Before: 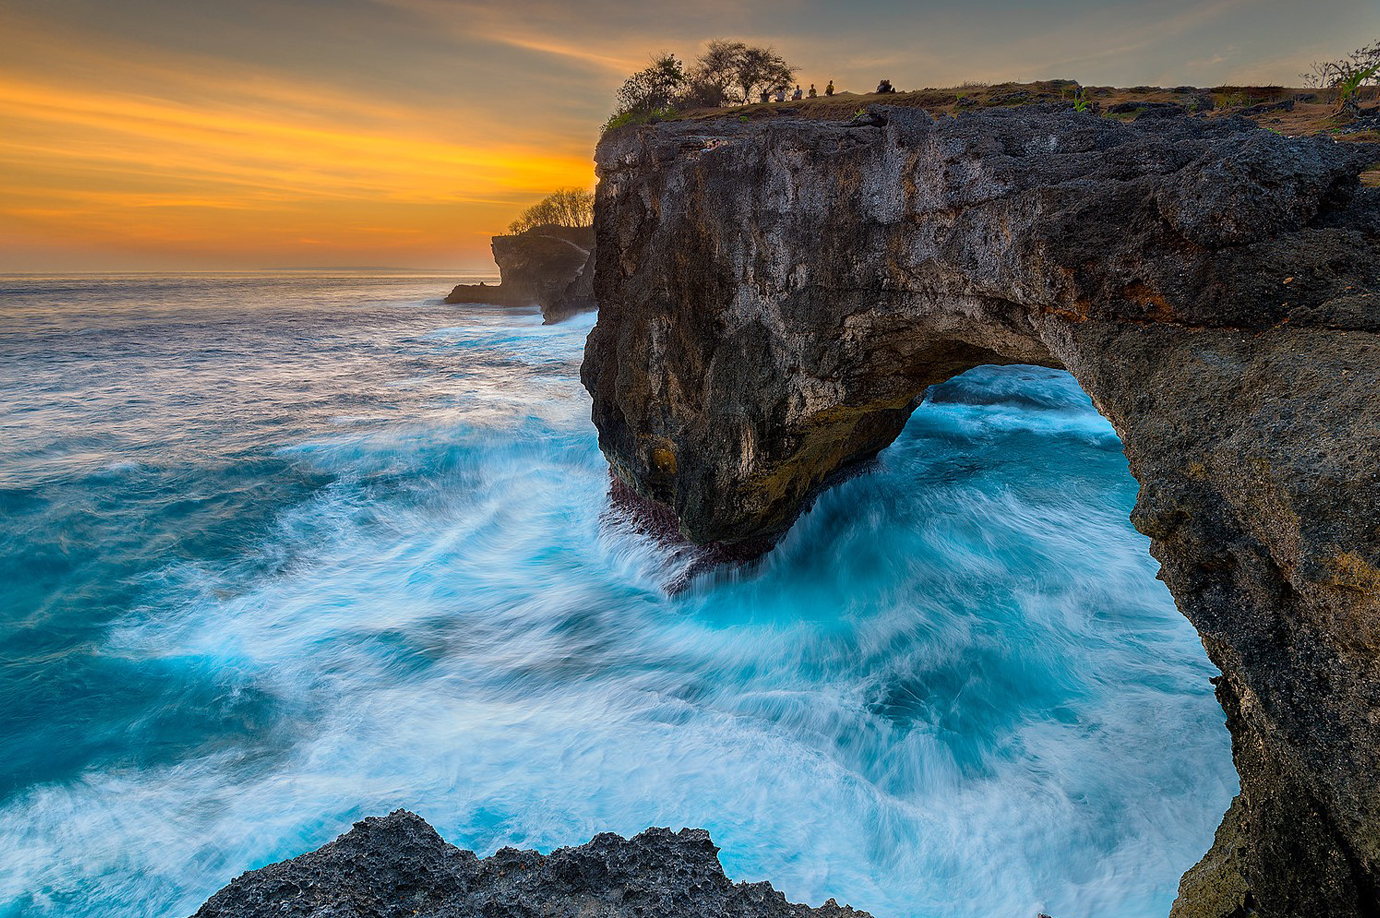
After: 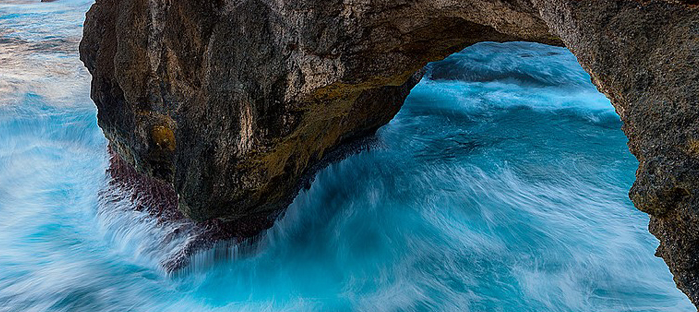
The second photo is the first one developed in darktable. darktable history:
crop: left 36.31%, top 35.215%, right 13.001%, bottom 30.797%
